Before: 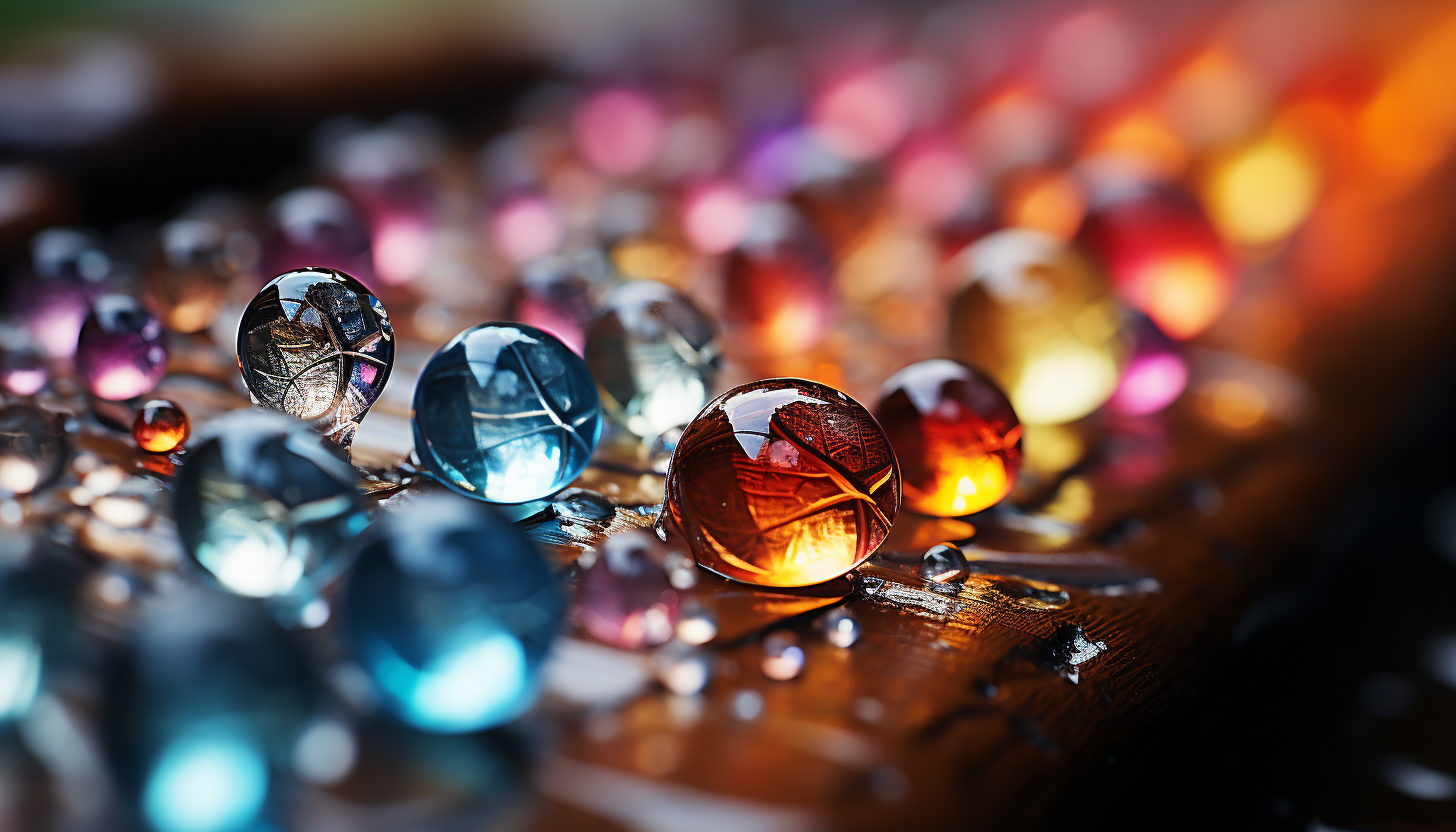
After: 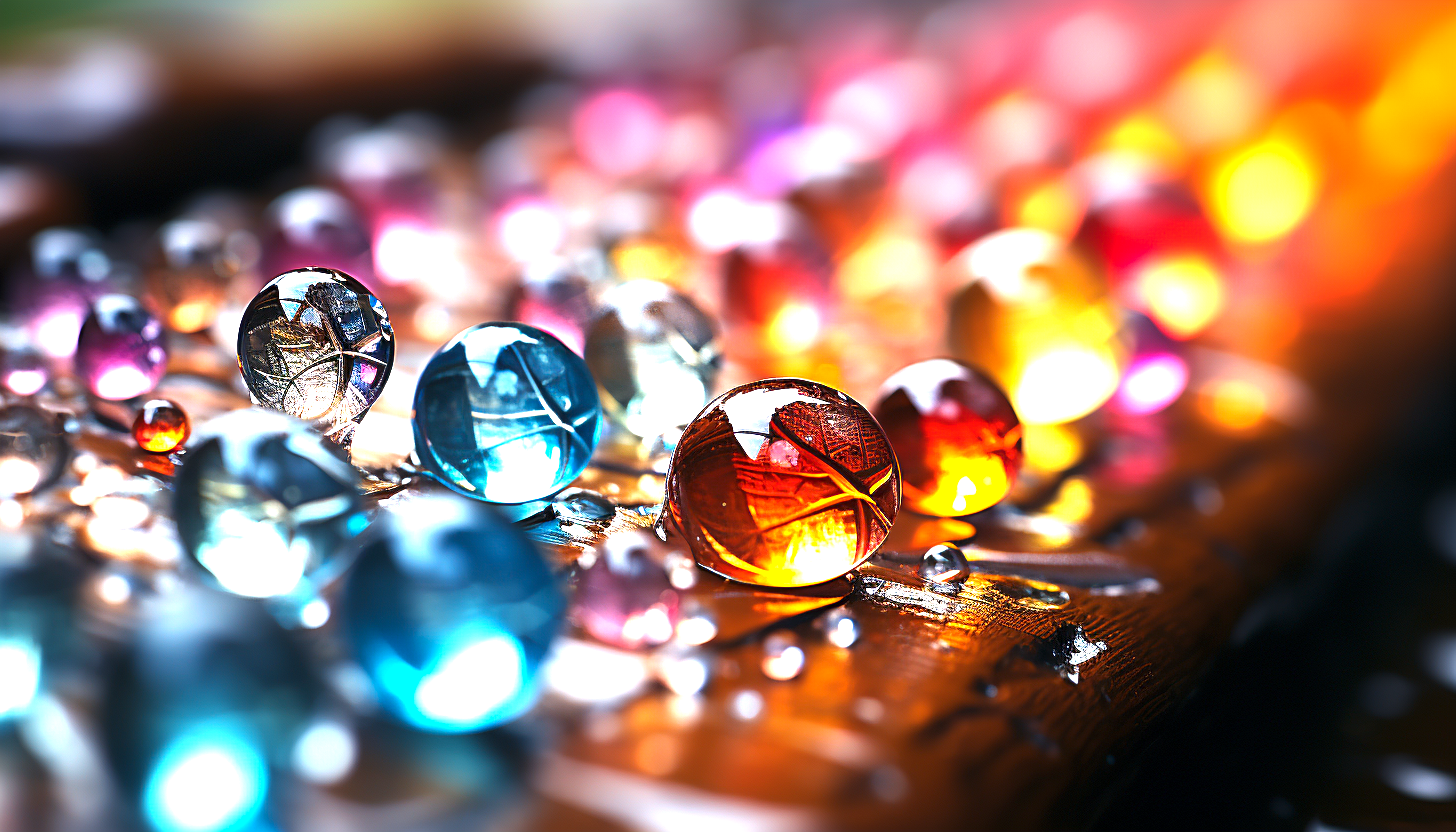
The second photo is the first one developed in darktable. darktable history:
color balance rgb: shadows lift › luminance -8.99%, highlights gain › chroma 1.028%, highlights gain › hue 60.1°, perceptual saturation grading › global saturation 0.823%, perceptual brilliance grading › global brilliance 17.19%, global vibrance 20%
exposure: exposure 1.001 EV, compensate exposure bias true, compensate highlight preservation false
